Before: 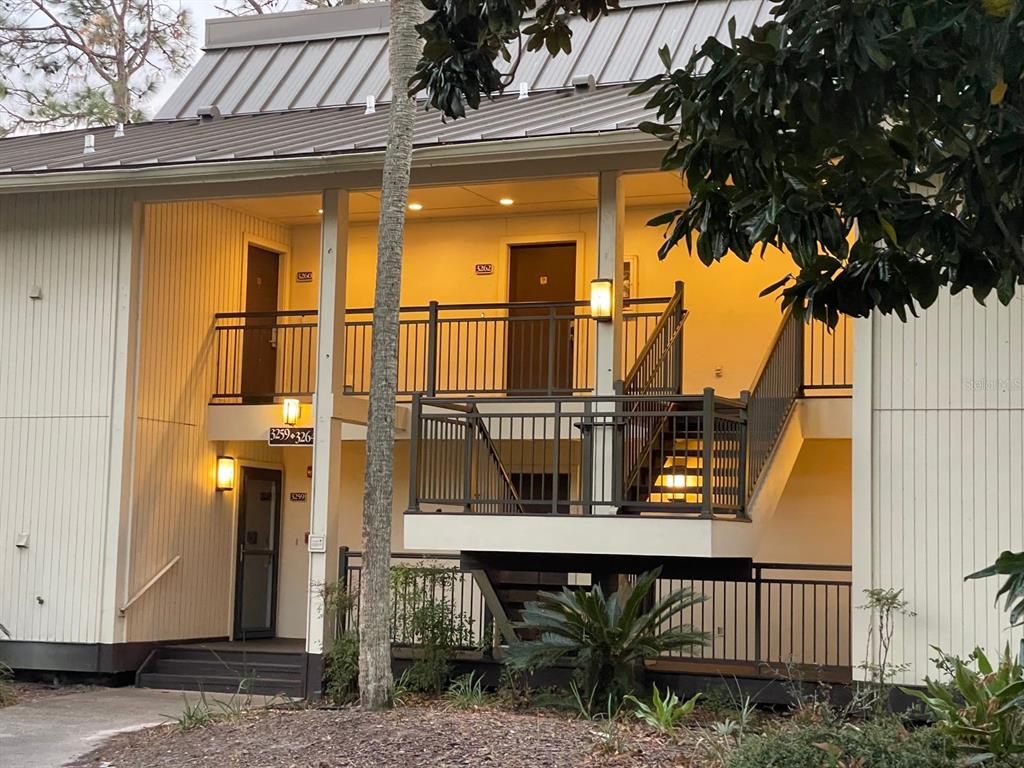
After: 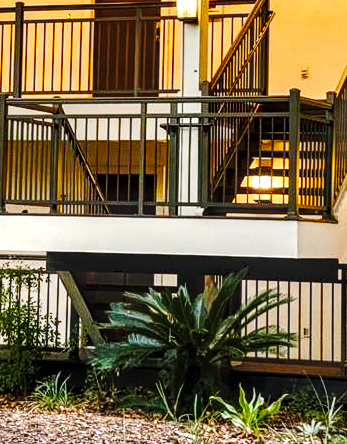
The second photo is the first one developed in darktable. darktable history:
local contrast: detail 160%
crop: left 40.5%, top 39.002%, right 25.591%, bottom 3.09%
tone equalizer: -8 EV -0.406 EV, -7 EV -0.412 EV, -6 EV -0.316 EV, -5 EV -0.237 EV, -3 EV 0.228 EV, -2 EV 0.346 EV, -1 EV 0.377 EV, +0 EV 0.424 EV, edges refinement/feathering 500, mask exposure compensation -1.57 EV, preserve details no
color balance rgb: shadows lift › chroma 2.04%, shadows lift › hue 136.79°, linear chroma grading › global chroma 22.686%, perceptual saturation grading › global saturation 0.449%, perceptual saturation grading › highlights -33.121%, perceptual saturation grading › mid-tones 15.064%, perceptual saturation grading › shadows 47.747%, global vibrance 20%
tone curve: curves: ch0 [(0, 0) (0.003, 0.049) (0.011, 0.052) (0.025, 0.057) (0.044, 0.069) (0.069, 0.076) (0.1, 0.09) (0.136, 0.111) (0.177, 0.15) (0.224, 0.197) (0.277, 0.267) (0.335, 0.366) (0.399, 0.477) (0.468, 0.561) (0.543, 0.651) (0.623, 0.733) (0.709, 0.804) (0.801, 0.869) (0.898, 0.924) (1, 1)], preserve colors none
shadows and highlights: shadows 52.59, soften with gaussian
